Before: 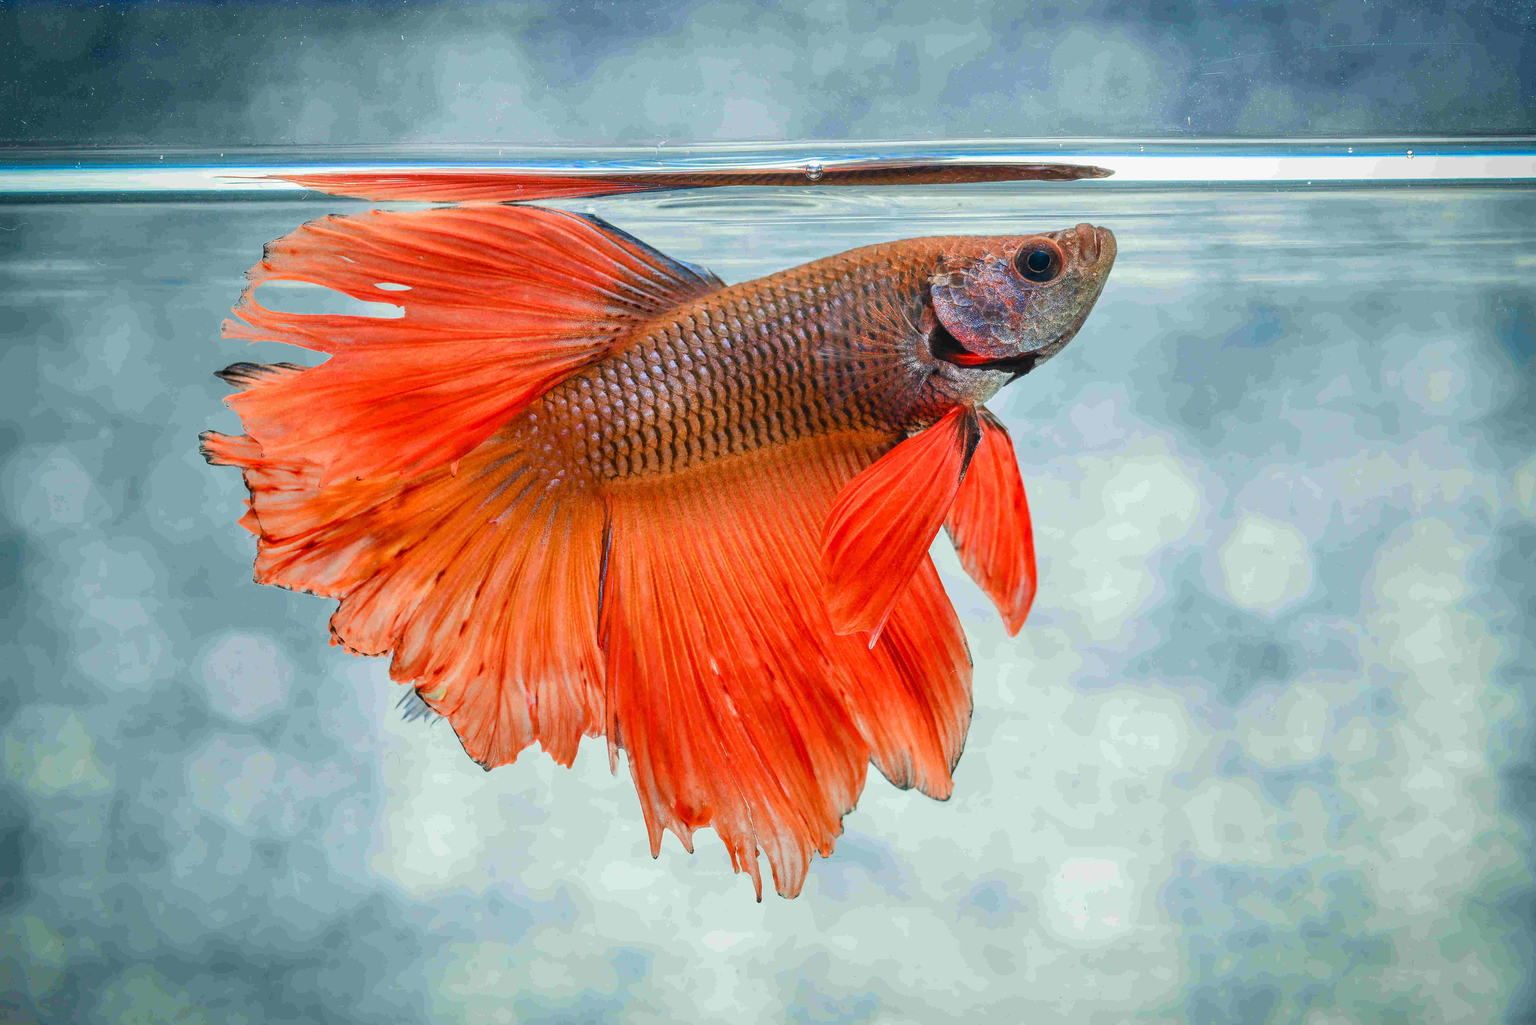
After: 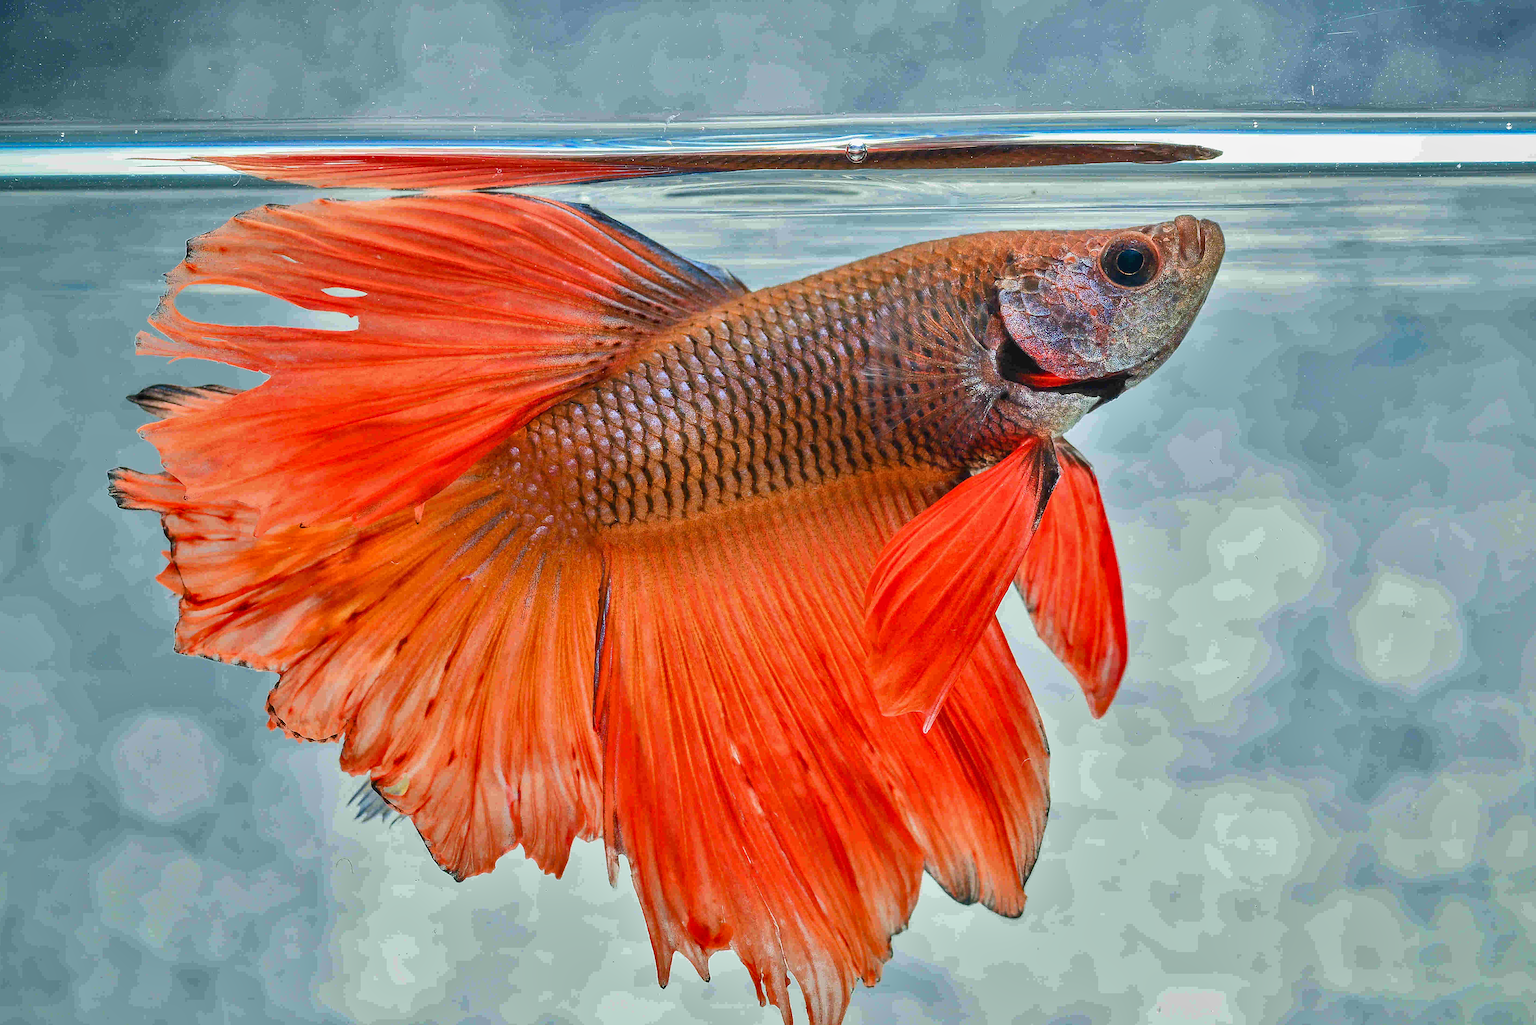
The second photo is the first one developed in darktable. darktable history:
crop and rotate: left 7.196%, top 4.574%, right 10.605%, bottom 13.178%
shadows and highlights: radius 108.52, shadows 23.73, highlights -59.32, low approximation 0.01, soften with gaussian
sharpen: on, module defaults
